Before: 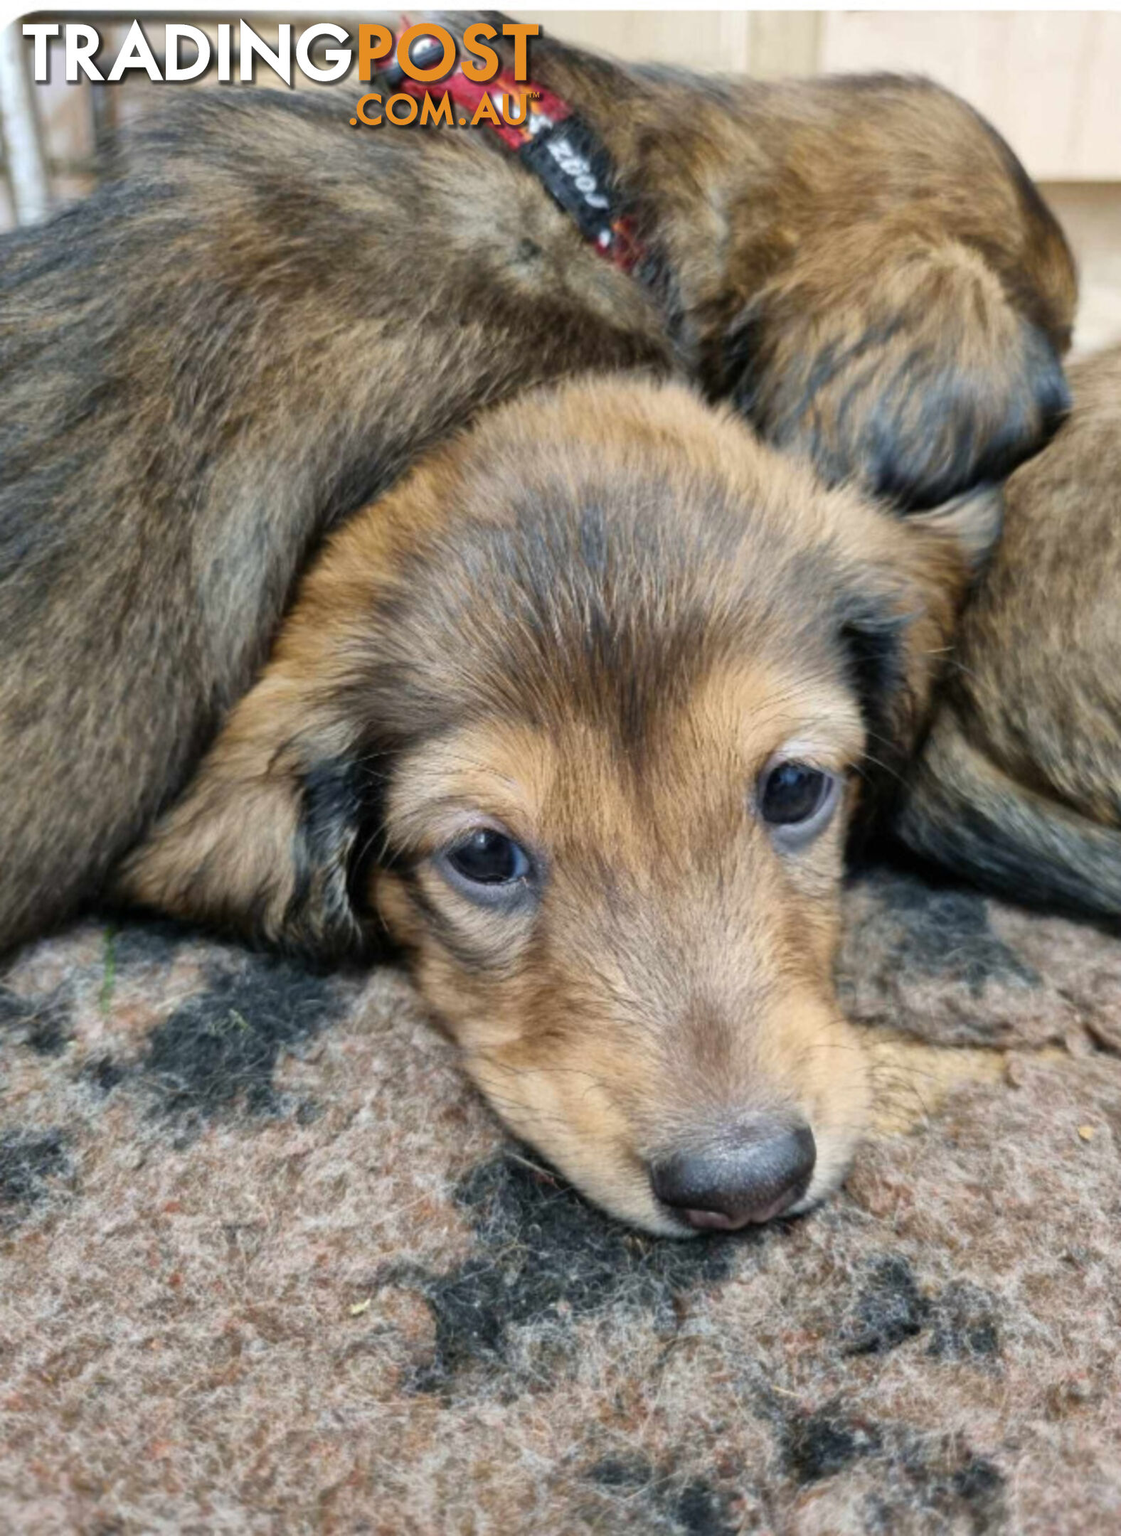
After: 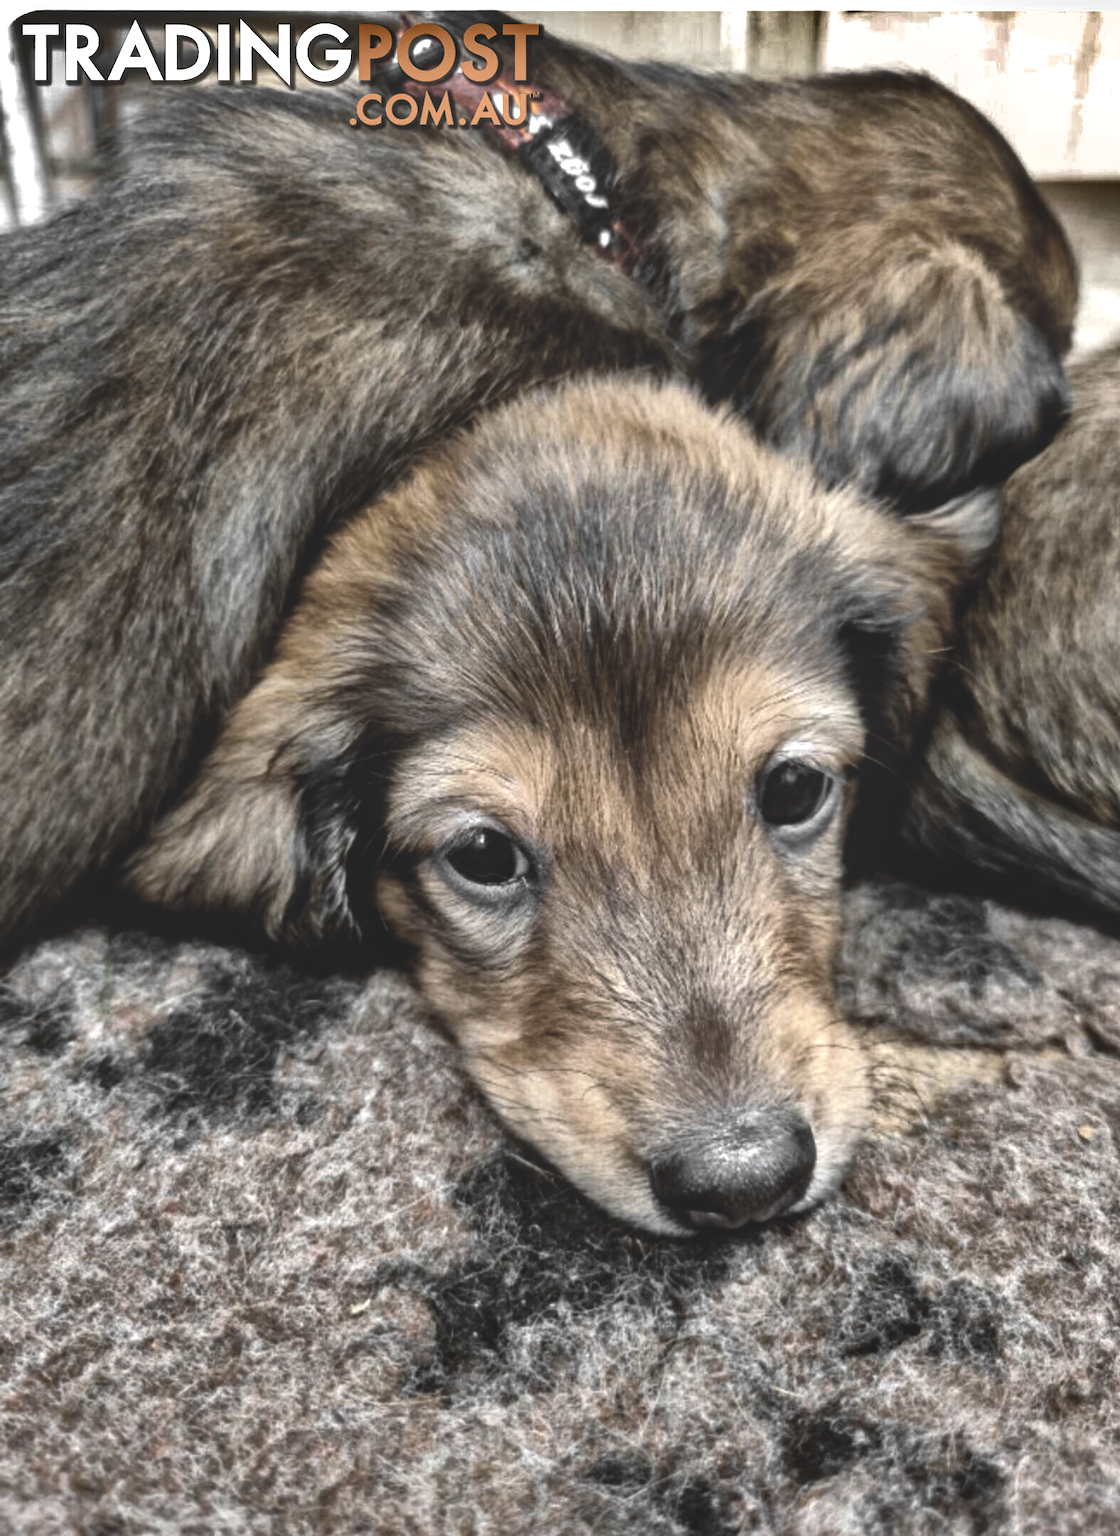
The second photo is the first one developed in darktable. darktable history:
basic adjustments: black level correction 0.012, exposure 0.29 EV, middle gray 17.31%, brightness -0.01, saturation 0.33, vibrance -0.21
rgb curve: curves: ch0 [(0, 0.186) (0.314, 0.284) (0.775, 0.708) (1, 1)], compensate middle gray true, preserve colors none
shadows and highlights: shadows 20.91, highlights -82.73, soften with gaussian
white balance: red 1.011, blue 0.982
color zones: curves: ch0 [(0, 0.613) (0.01, 0.613) (0.245, 0.448) (0.498, 0.529) (0.642, 0.665) (0.879, 0.777) (0.99, 0.613)]; ch1 [(0, 0.035) (0.121, 0.189) (0.259, 0.197) (0.415, 0.061) (0.589, 0.022) (0.732, 0.022) (0.857, 0.026) (0.991, 0.053)]
local contrast: highlights 61%, detail 143%, midtone range 0.428
color balance: lift [1, 1.015, 1.004, 0.985], gamma [1, 0.958, 0.971, 1.042], gain [1, 0.956, 0.977, 1.044]
